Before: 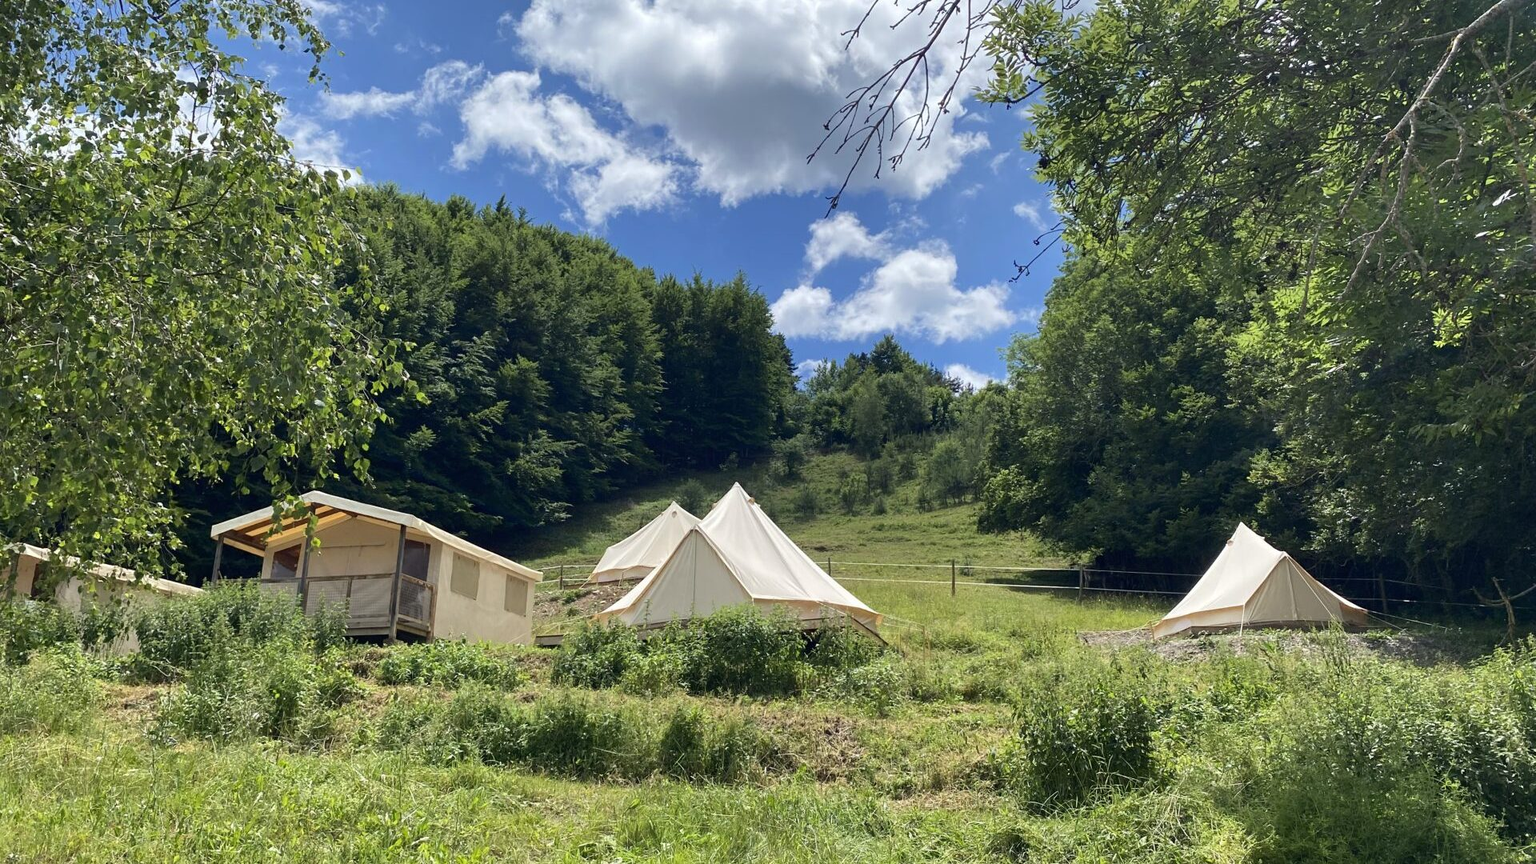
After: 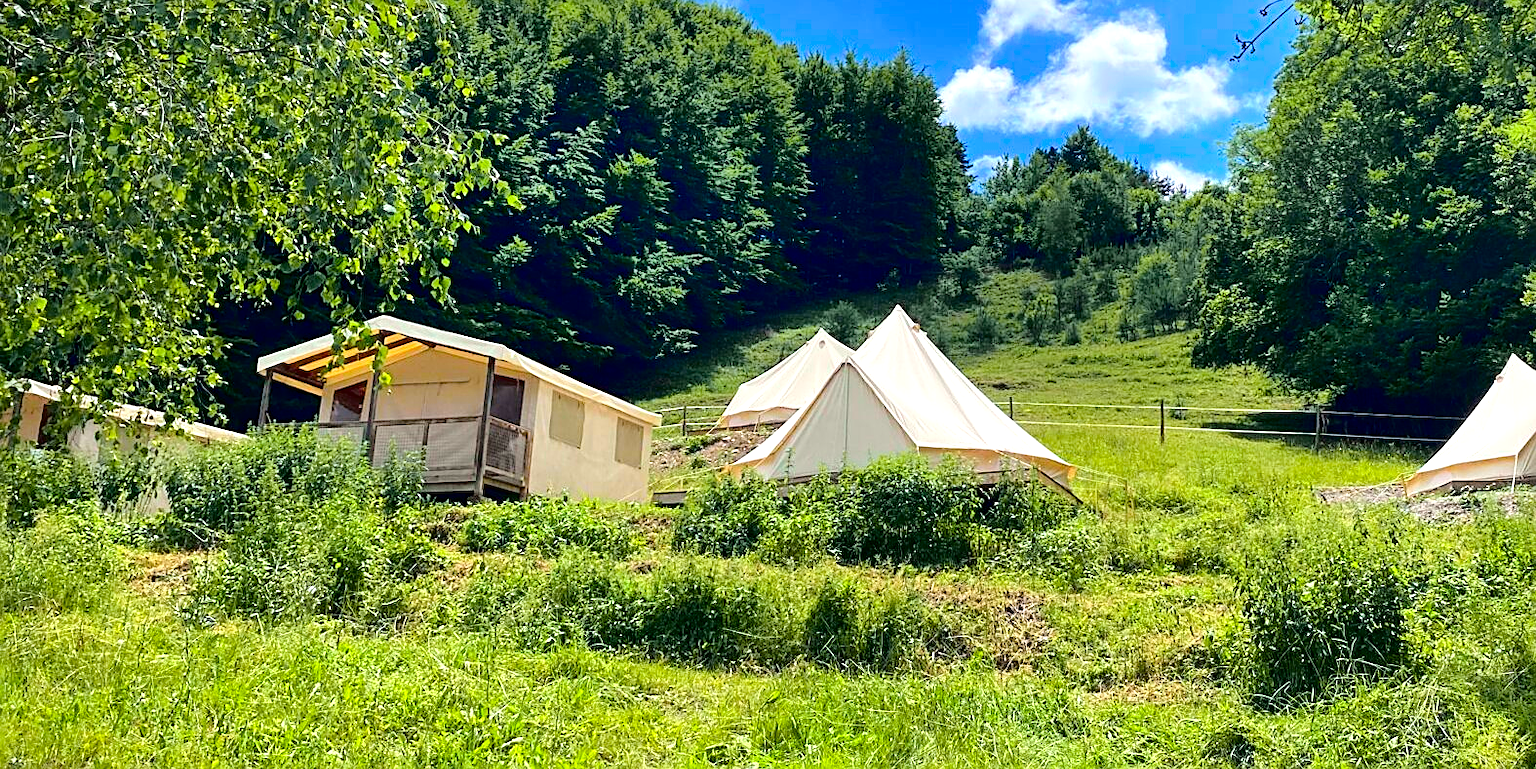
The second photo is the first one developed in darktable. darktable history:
tone equalizer: -8 EV -0.443 EV, -7 EV -0.359 EV, -6 EV -0.295 EV, -5 EV -0.22 EV, -3 EV 0.201 EV, -2 EV 0.342 EV, -1 EV 0.407 EV, +0 EV 0.42 EV
tone curve: curves: ch0 [(0, 0) (0.068, 0.012) (0.183, 0.089) (0.341, 0.283) (0.547, 0.532) (0.828, 0.815) (1, 0.983)]; ch1 [(0, 0) (0.23, 0.166) (0.34, 0.308) (0.371, 0.337) (0.429, 0.411) (0.477, 0.462) (0.499, 0.5) (0.529, 0.537) (0.559, 0.582) (0.743, 0.798) (1, 1)]; ch2 [(0, 0) (0.431, 0.414) (0.498, 0.503) (0.524, 0.528) (0.568, 0.546) (0.6, 0.597) (0.634, 0.645) (0.728, 0.742) (1, 1)], color space Lab, independent channels, preserve colors none
color balance rgb: linear chroma grading › global chroma 15.433%, perceptual saturation grading › global saturation 25.057%, contrast -10.376%
crop: top 26.855%, right 17.949%
sharpen: on, module defaults
shadows and highlights: radius 113.25, shadows 51.56, white point adjustment 9.15, highlights -5.62, soften with gaussian
vignetting: fall-off start 88.4%, fall-off radius 43.68%, brightness -0.38, saturation 0.015, width/height ratio 1.155
